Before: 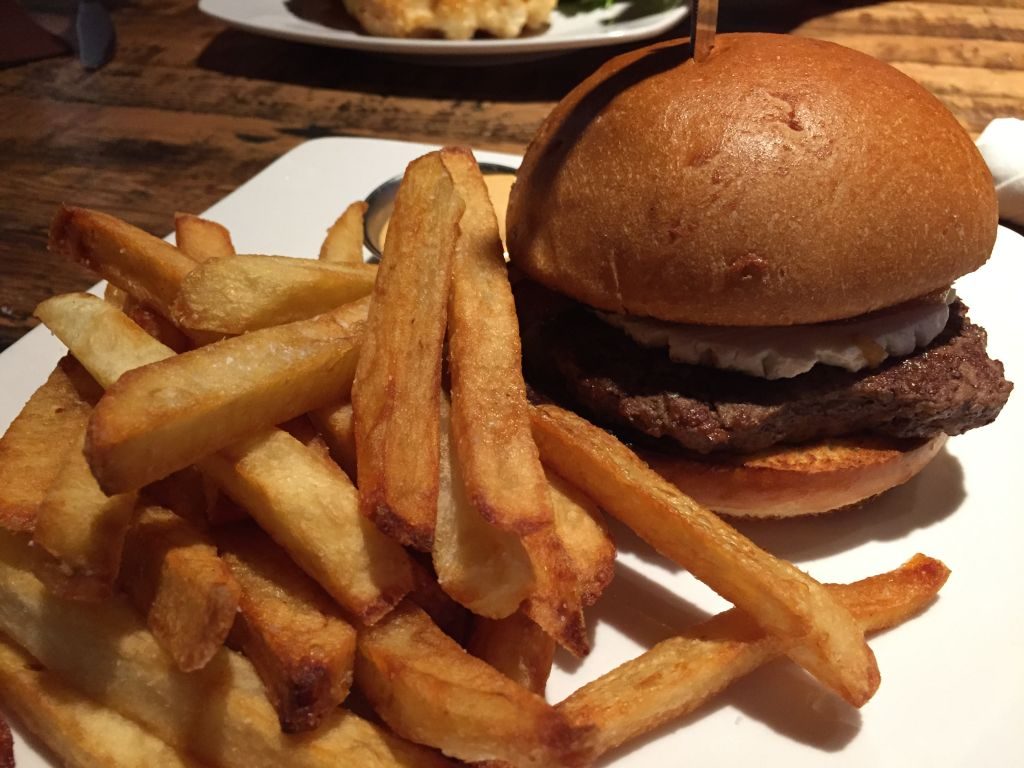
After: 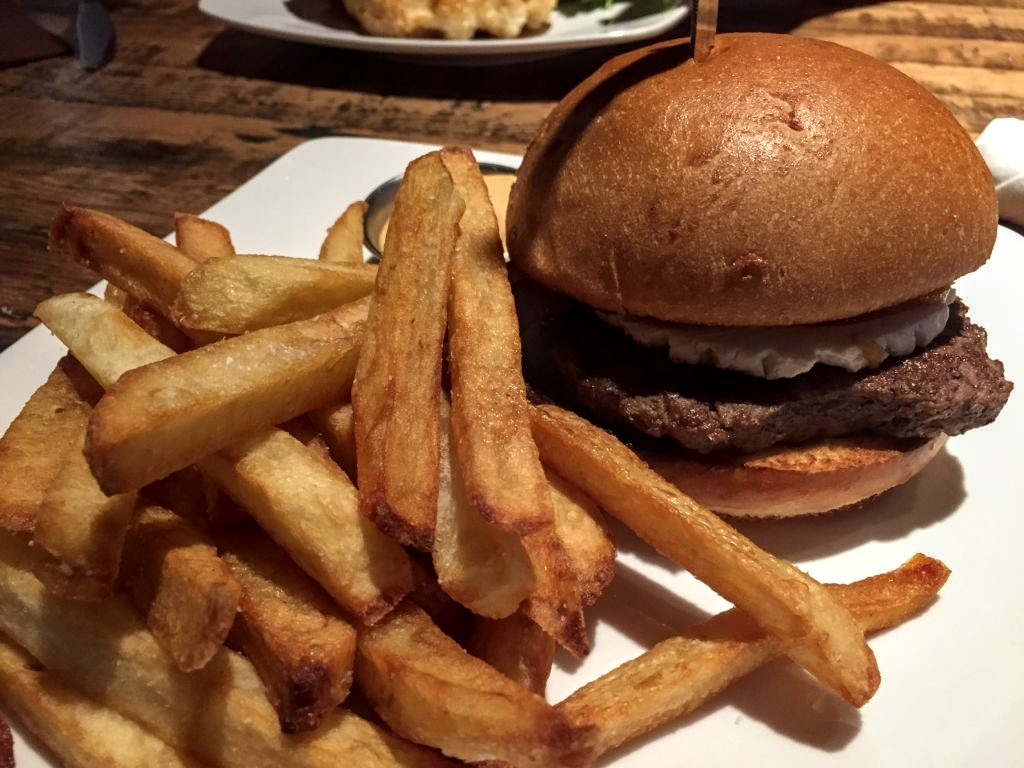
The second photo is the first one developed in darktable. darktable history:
local contrast: detail 130%
contrast brightness saturation: saturation -0.05
tone equalizer: on, module defaults
